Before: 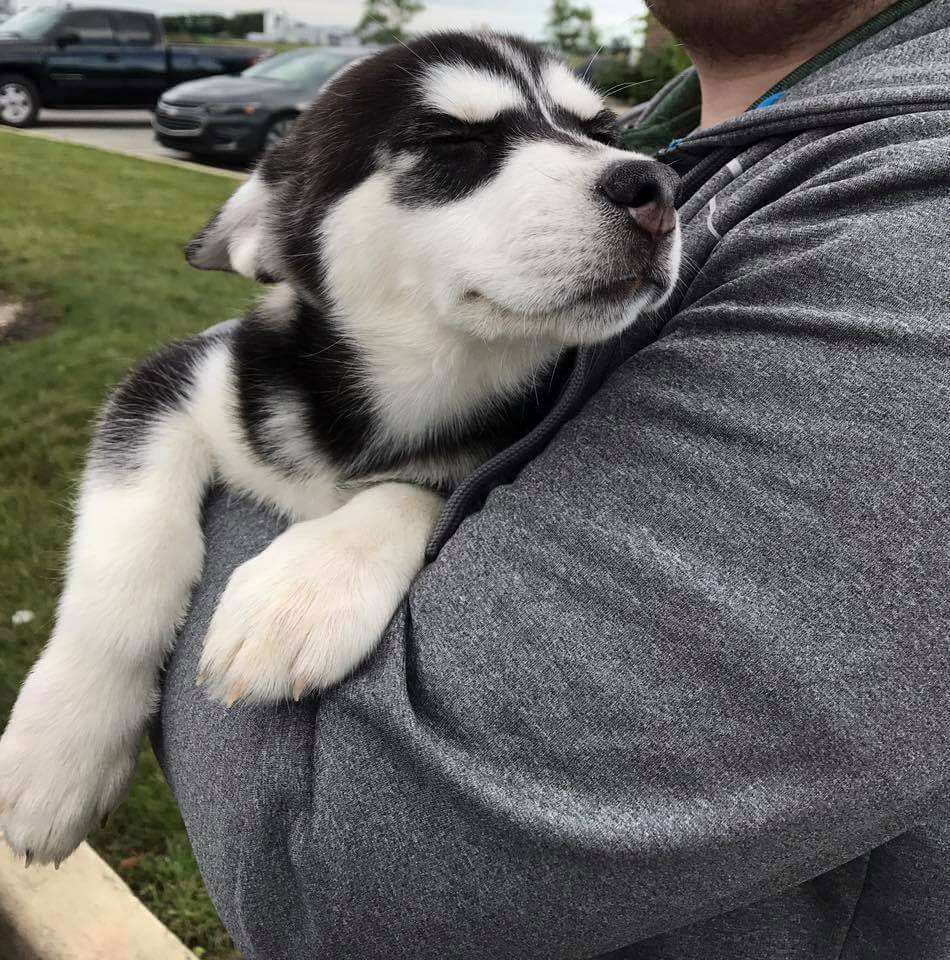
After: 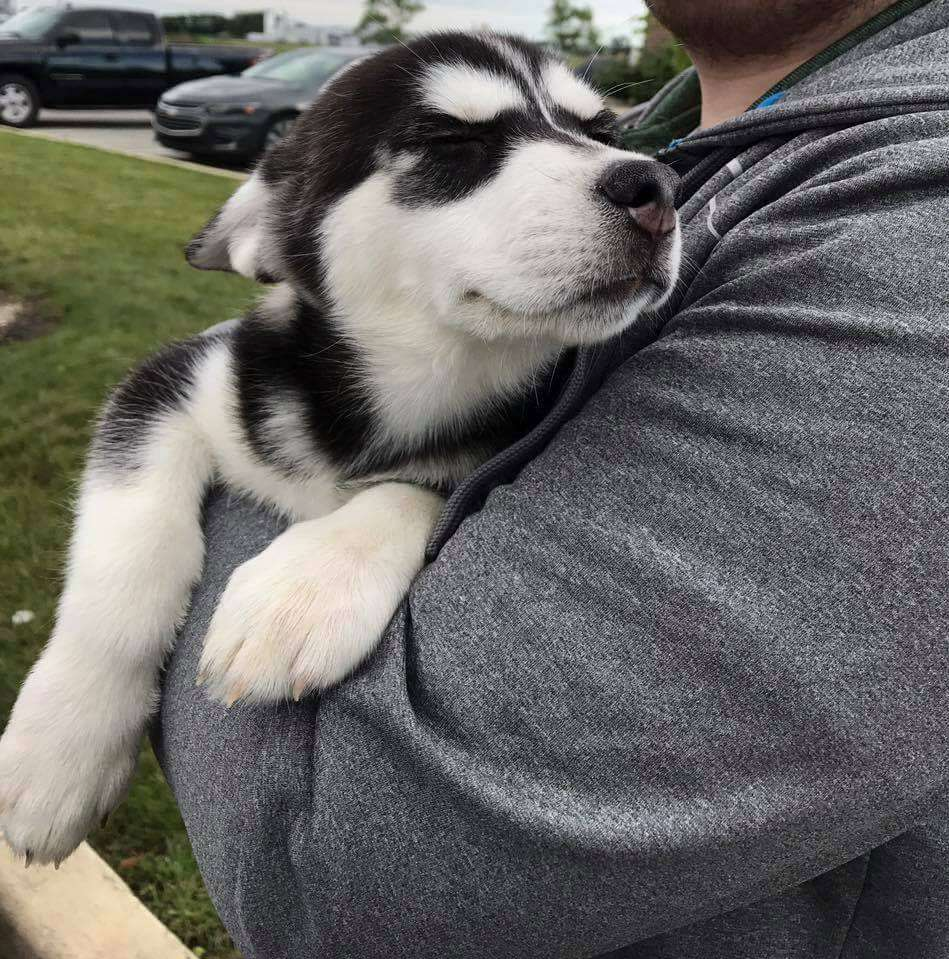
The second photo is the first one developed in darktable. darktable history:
exposure: exposure -0.048 EV, compensate exposure bias true, compensate highlight preservation false
crop: left 0.096%
